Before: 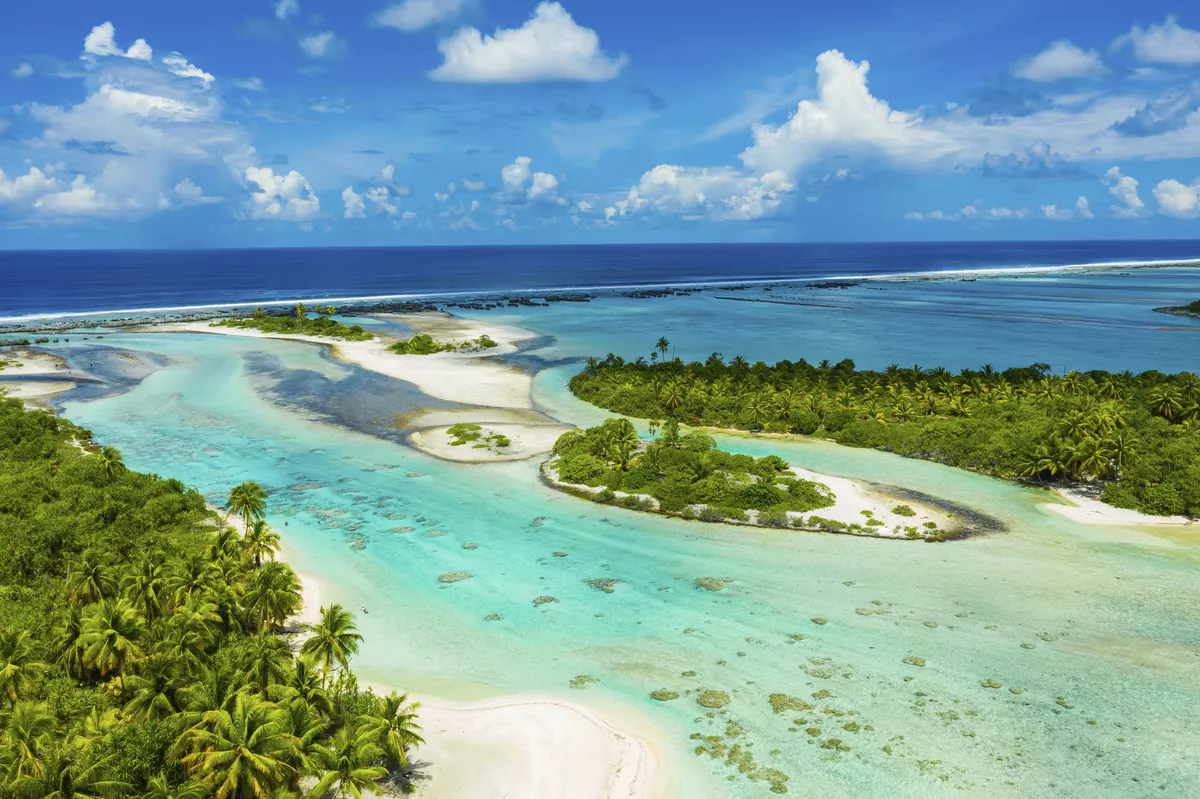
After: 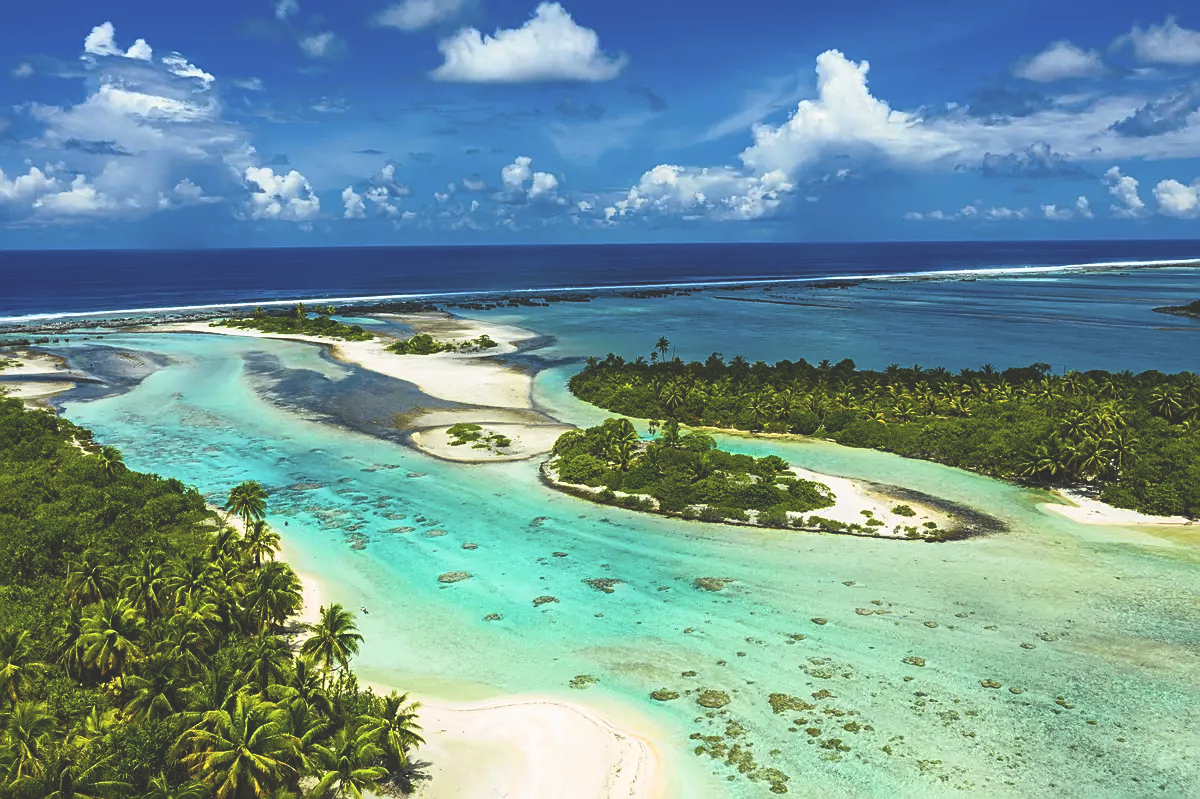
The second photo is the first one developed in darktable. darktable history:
base curve: curves: ch0 [(0, 0) (0.257, 0.25) (0.482, 0.586) (0.757, 0.871) (1, 1)]
rgb curve: curves: ch0 [(0, 0.186) (0.314, 0.284) (0.775, 0.708) (1, 1)], compensate middle gray true, preserve colors none
sharpen: on, module defaults
